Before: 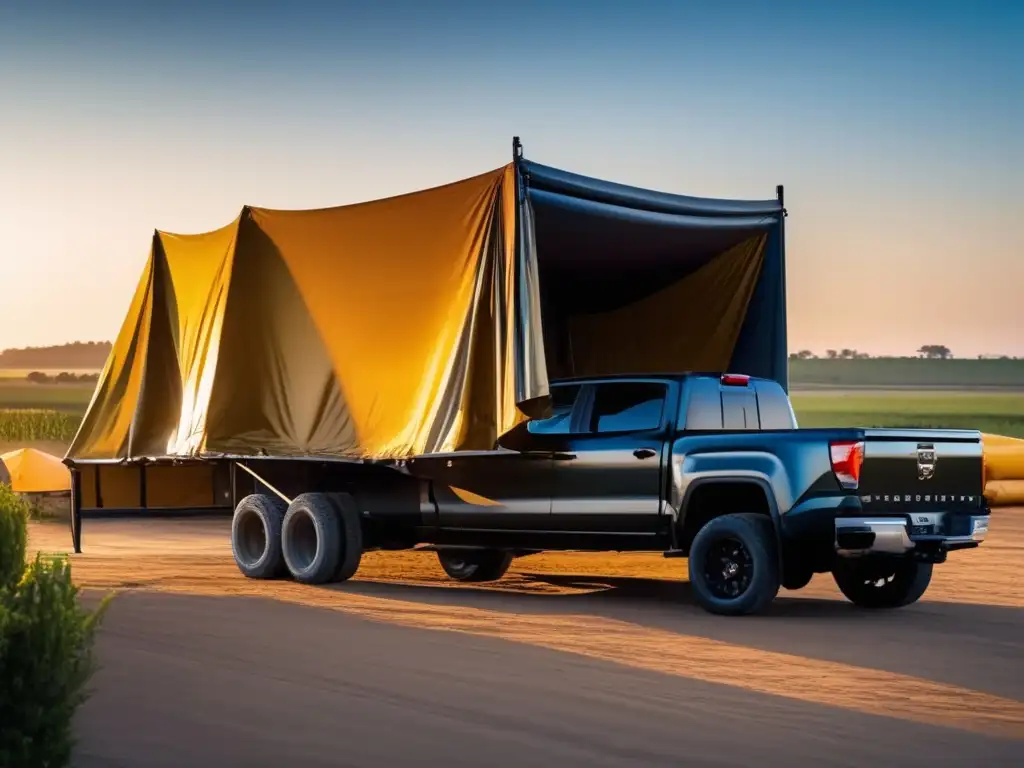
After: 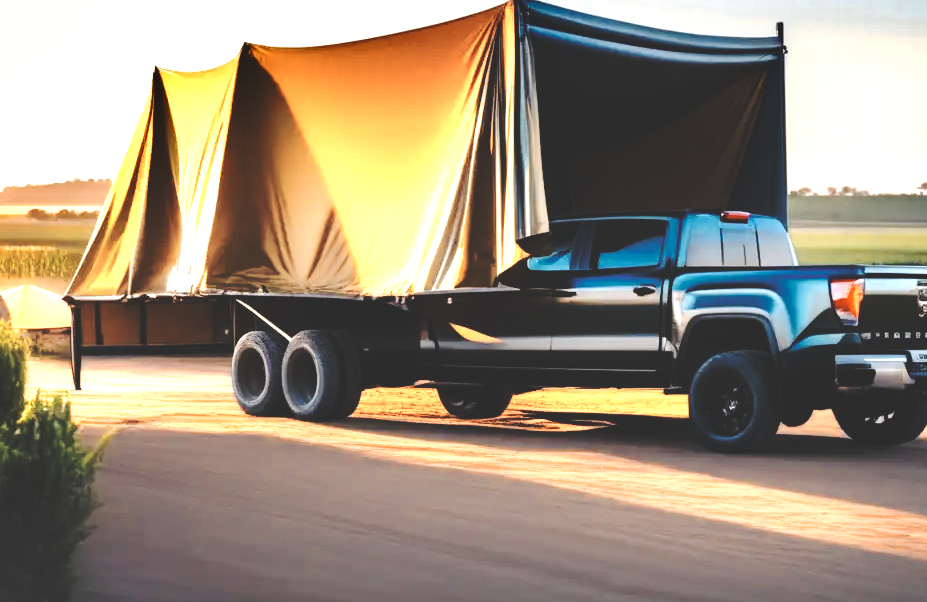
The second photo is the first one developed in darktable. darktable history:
shadows and highlights: soften with gaussian
crop: top 21.235%, right 9.467%, bottom 0.282%
tone equalizer: -8 EV -0.756 EV, -7 EV -0.714 EV, -6 EV -0.592 EV, -5 EV -0.402 EV, -3 EV 0.387 EV, -2 EV 0.6 EV, -1 EV 0.698 EV, +0 EV 0.733 EV
base curve: curves: ch0 [(0, 0.024) (0.055, 0.065) (0.121, 0.166) (0.236, 0.319) (0.693, 0.726) (1, 1)], preserve colors none
color zones: curves: ch0 [(0.018, 0.548) (0.197, 0.654) (0.425, 0.447) (0.605, 0.658) (0.732, 0.579)]; ch1 [(0.105, 0.531) (0.224, 0.531) (0.386, 0.39) (0.618, 0.456) (0.732, 0.456) (0.956, 0.421)]; ch2 [(0.039, 0.583) (0.215, 0.465) (0.399, 0.544) (0.465, 0.548) (0.614, 0.447) (0.724, 0.43) (0.882, 0.623) (0.956, 0.632)]
